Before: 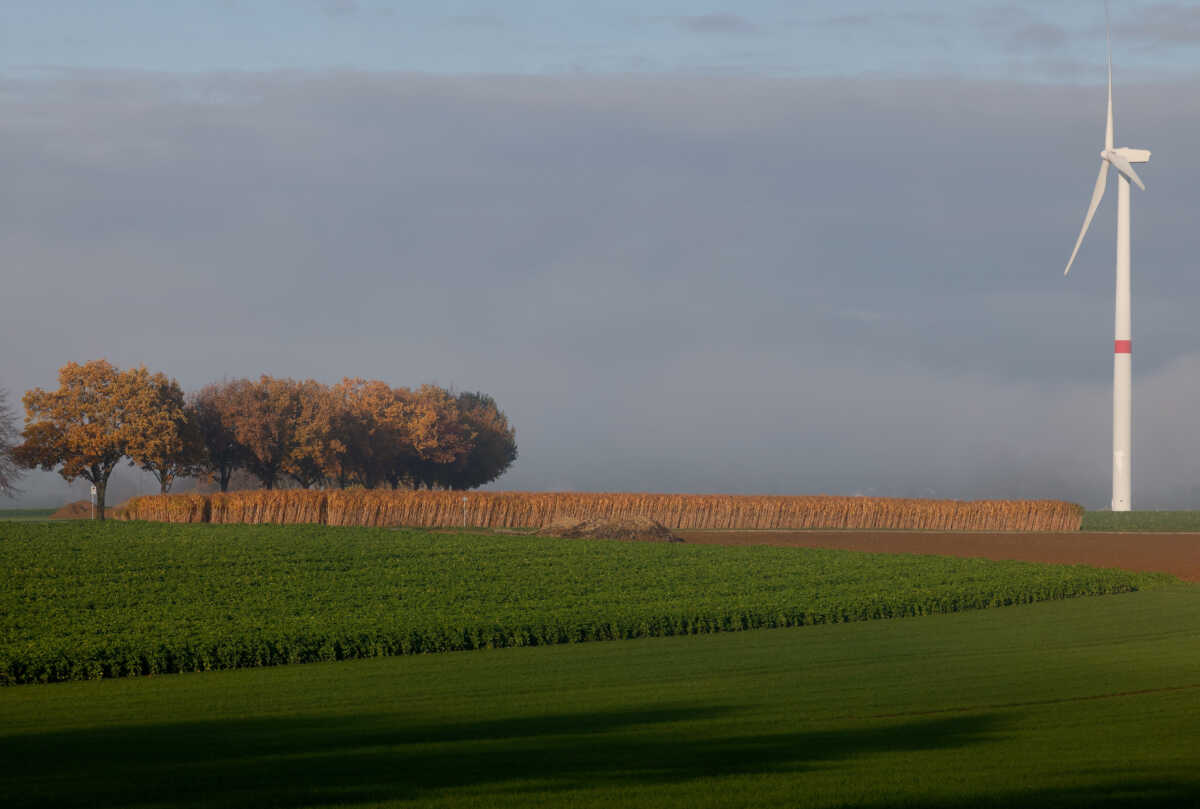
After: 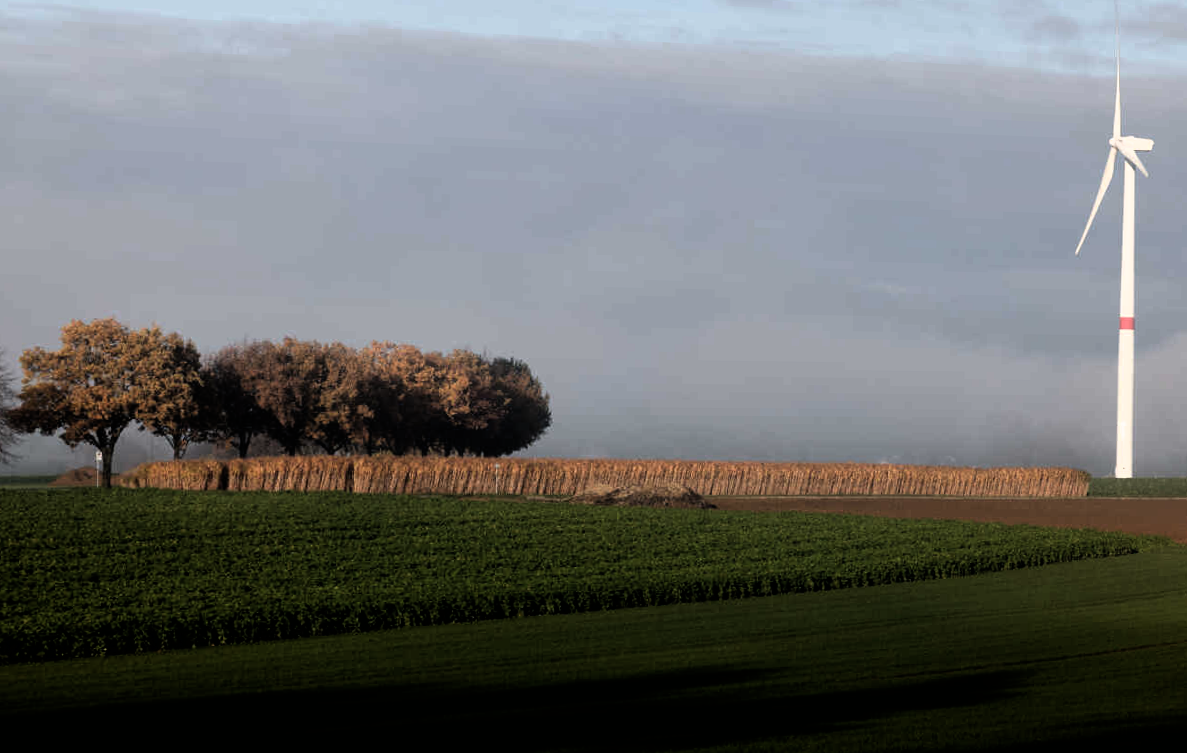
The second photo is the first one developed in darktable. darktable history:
filmic rgb: black relative exposure -8.2 EV, white relative exposure 2.2 EV, threshold 3 EV, hardness 7.11, latitude 85.74%, contrast 1.696, highlights saturation mix -4%, shadows ↔ highlights balance -2.69%, color science v5 (2021), contrast in shadows safe, contrast in highlights safe, enable highlight reconstruction true
rotate and perspective: rotation 0.679°, lens shift (horizontal) 0.136, crop left 0.009, crop right 0.991, crop top 0.078, crop bottom 0.95
